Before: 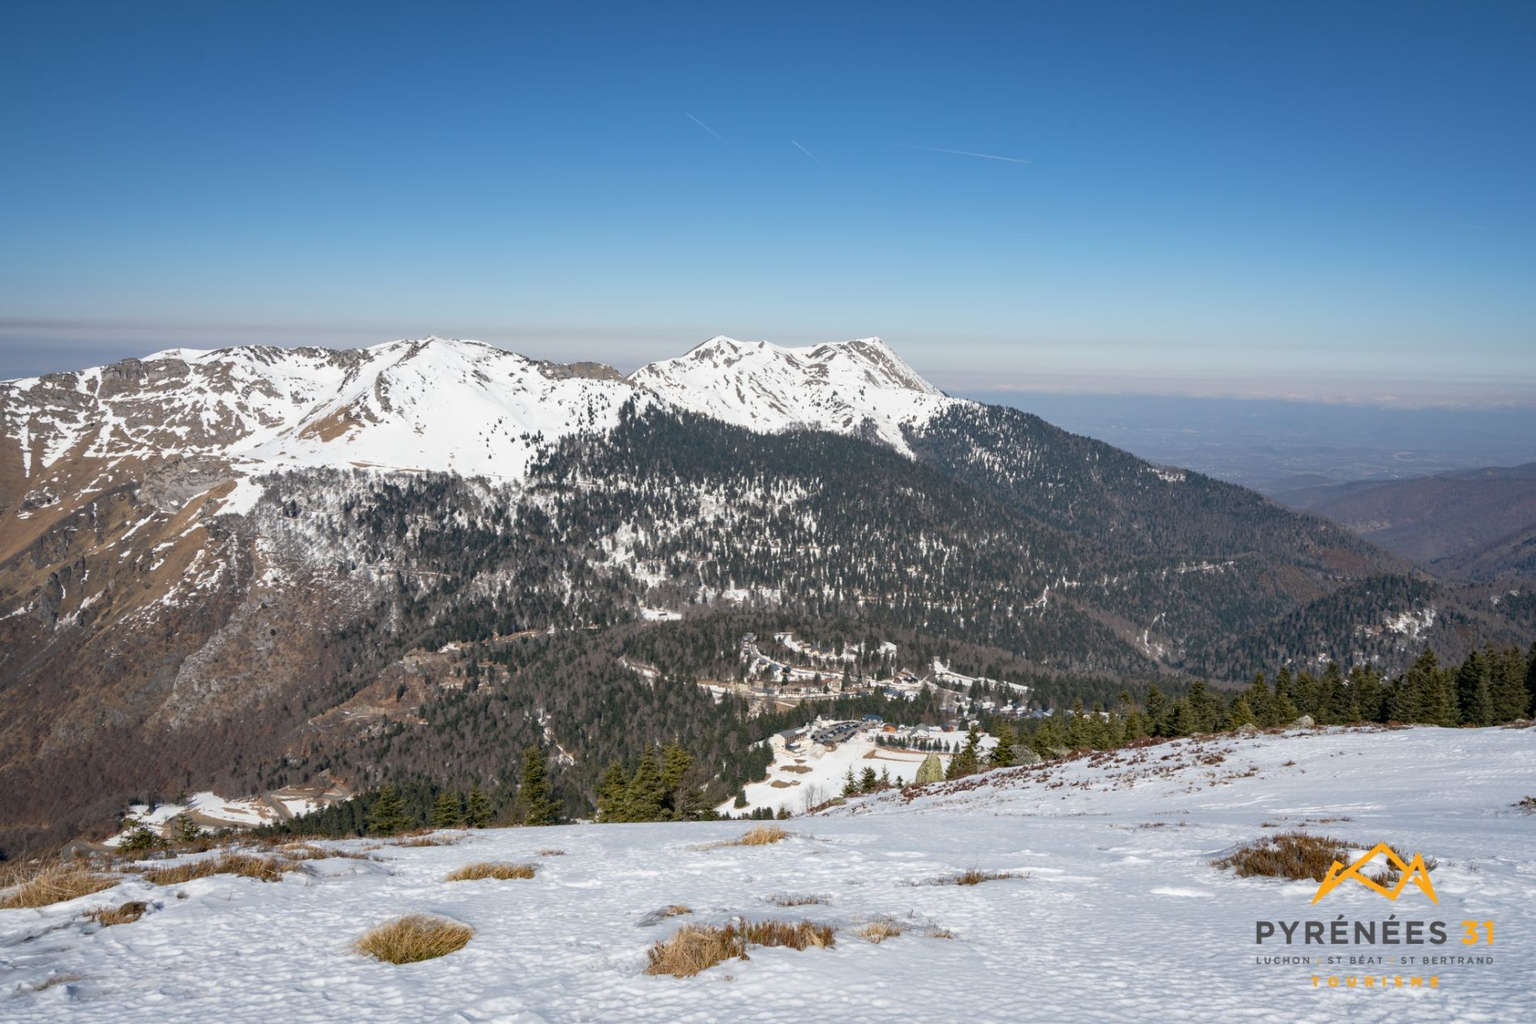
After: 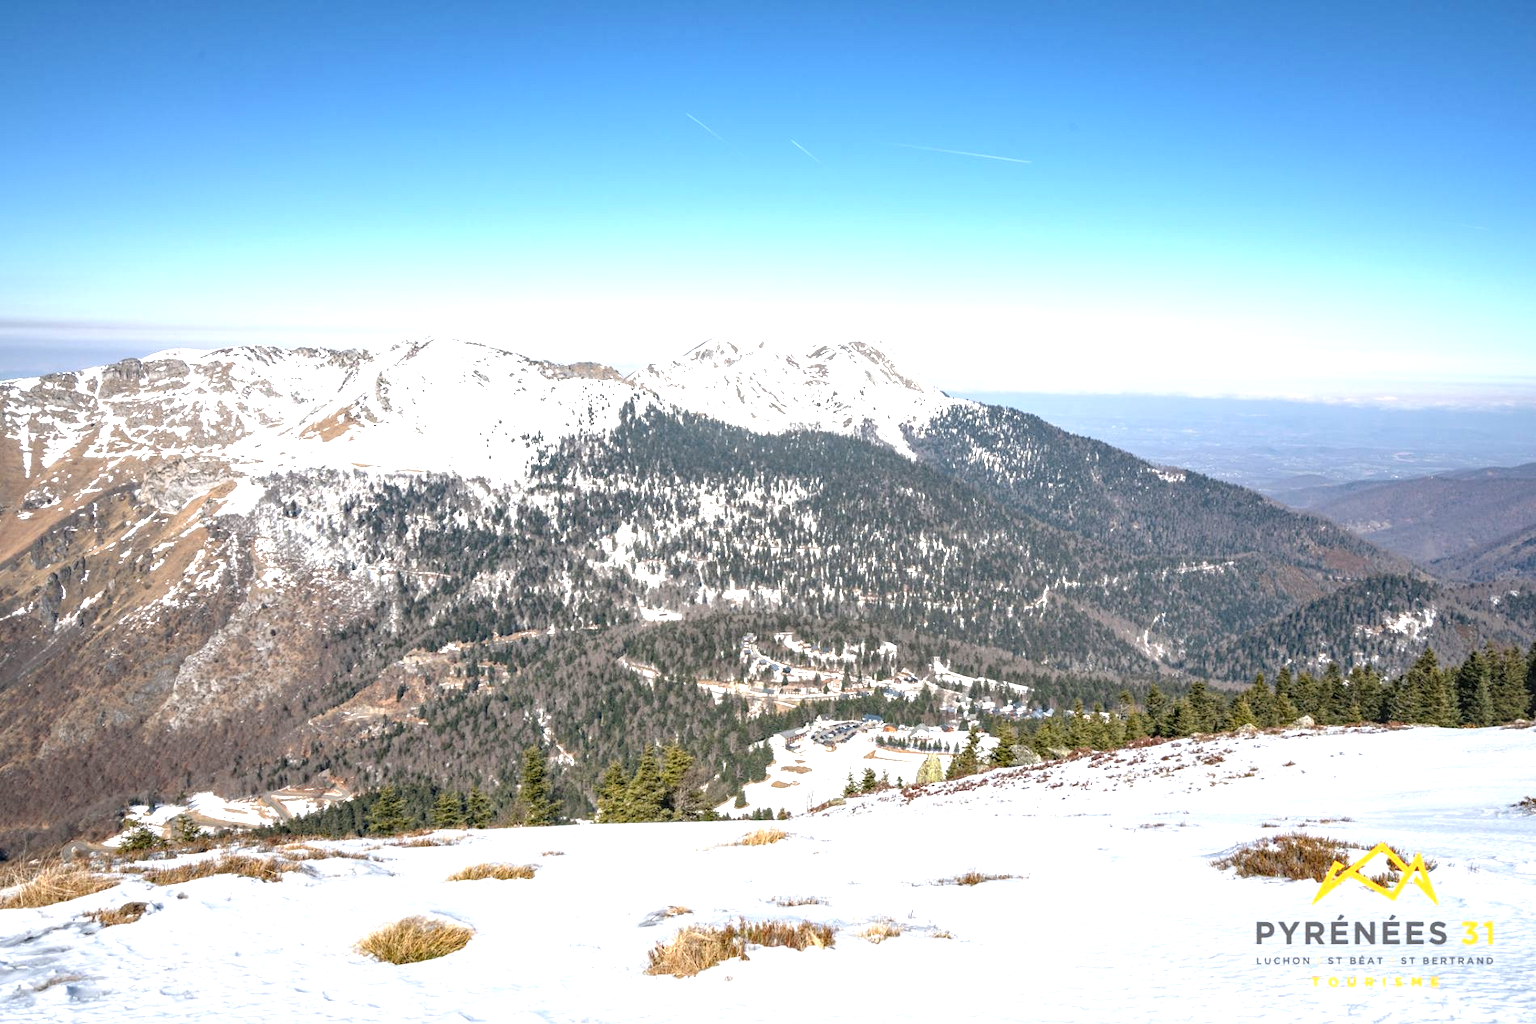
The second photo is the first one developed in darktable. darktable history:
local contrast: on, module defaults
exposure: black level correction 0, exposure 1.2 EV, compensate exposure bias true, compensate highlight preservation false
